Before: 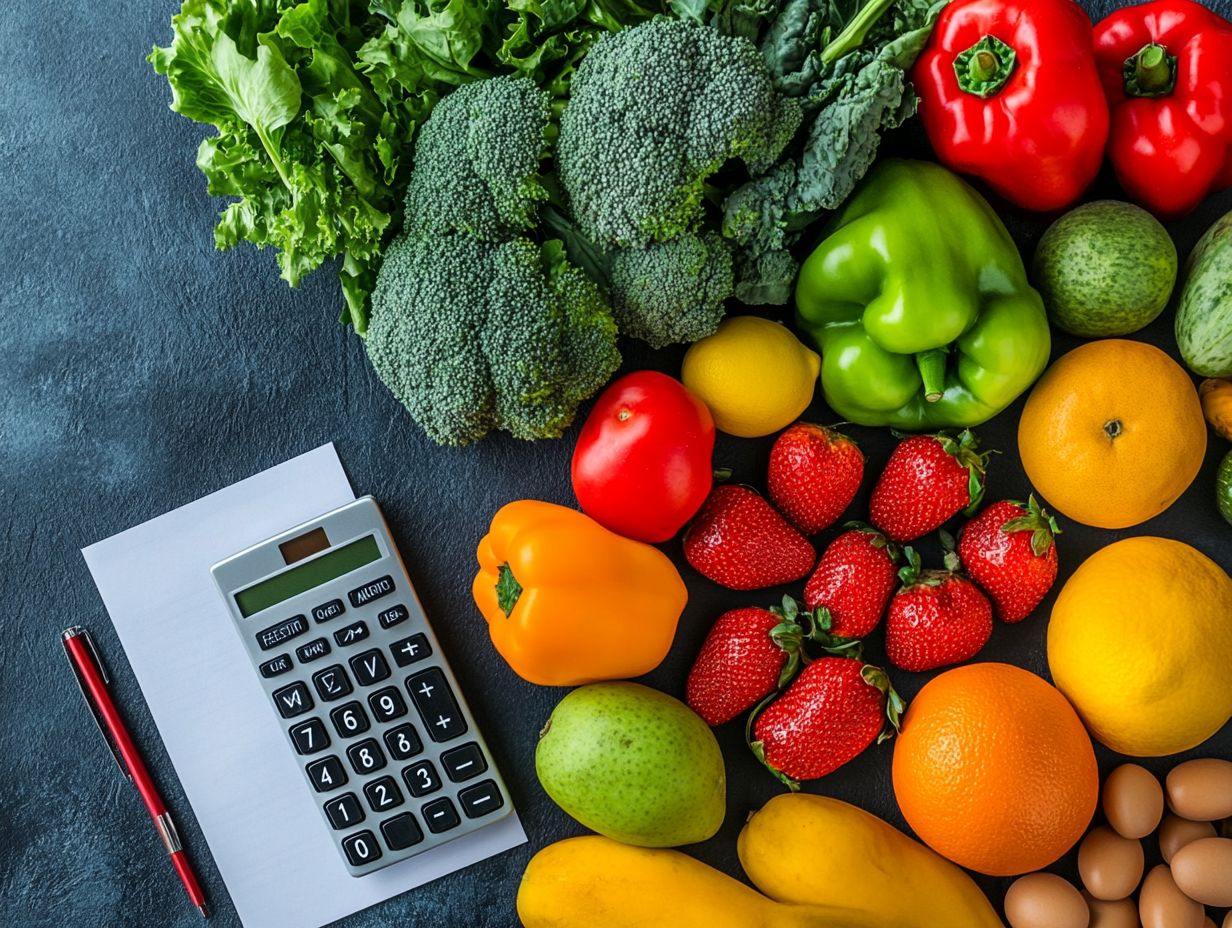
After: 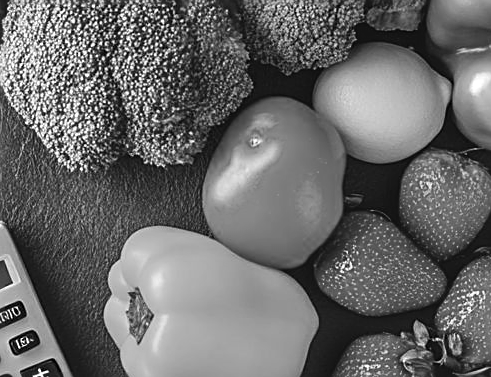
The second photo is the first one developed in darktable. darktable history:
exposure: black level correction -0.005, exposure 0.615 EV, compensate highlight preservation false
crop: left 30.015%, top 29.603%, right 30.089%, bottom 29.667%
color calibration: output gray [0.267, 0.423, 0.261, 0], illuminant as shot in camera, x 0.358, y 0.373, temperature 4628.91 K
sharpen: on, module defaults
